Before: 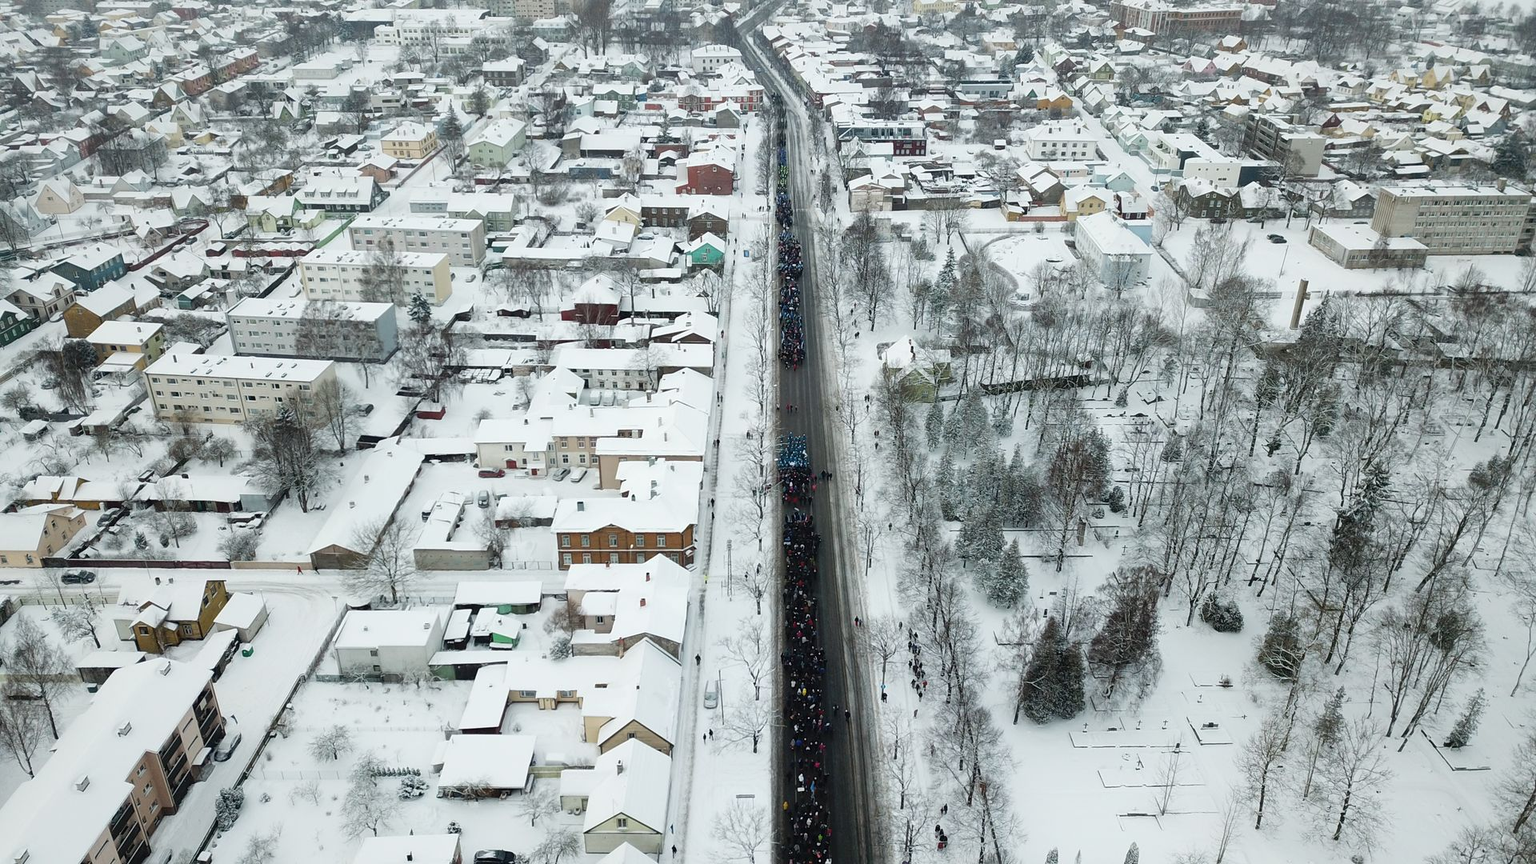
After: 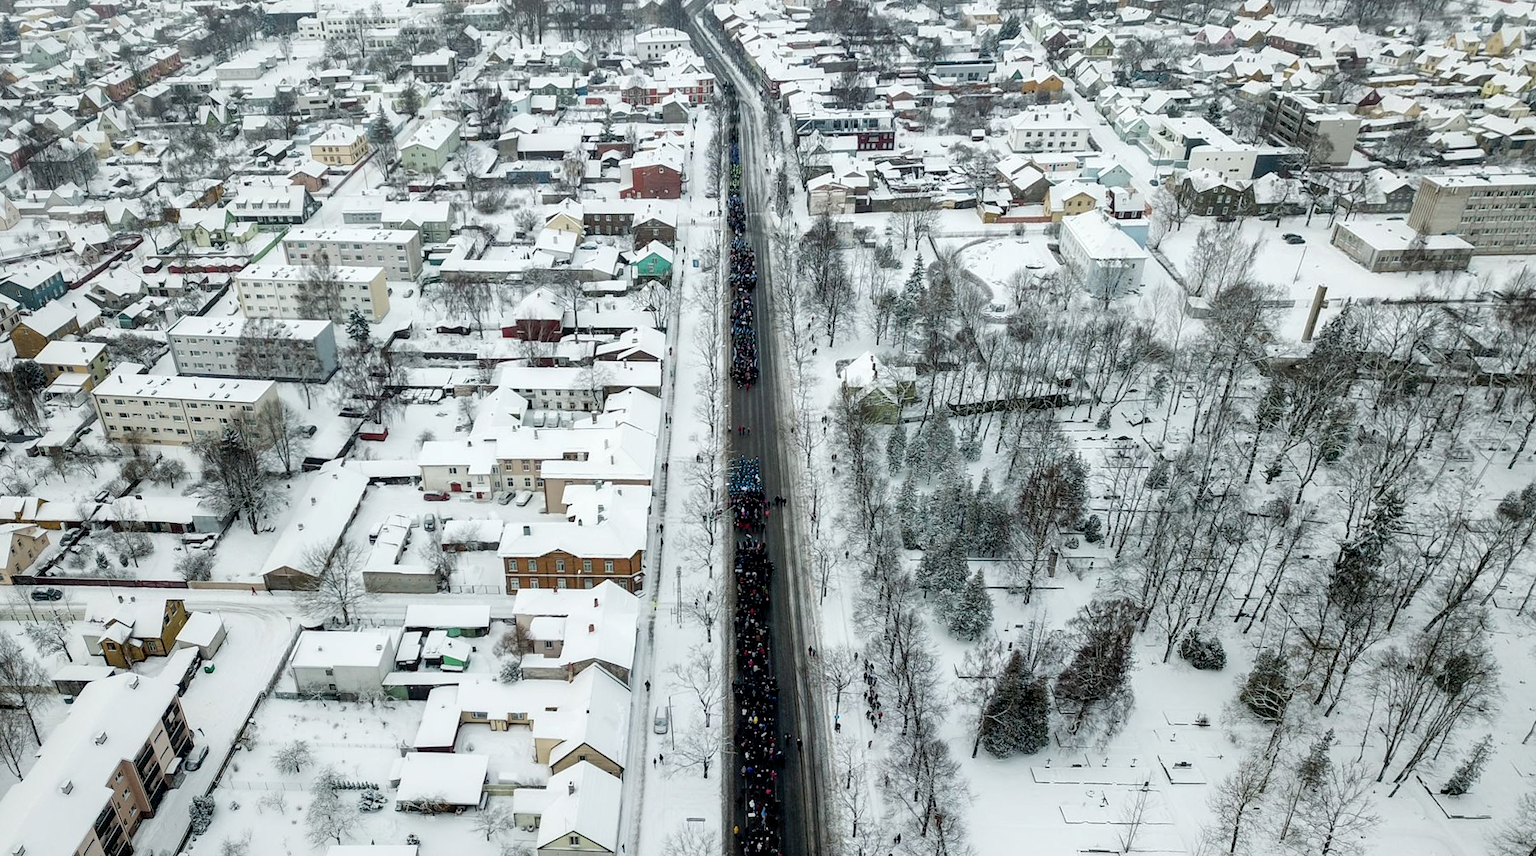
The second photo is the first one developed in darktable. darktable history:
local contrast: detail 130%
rotate and perspective: rotation 0.062°, lens shift (vertical) 0.115, lens shift (horizontal) -0.133, crop left 0.047, crop right 0.94, crop top 0.061, crop bottom 0.94
exposure: black level correction 0.009, exposure 0.014 EV, compensate highlight preservation false
